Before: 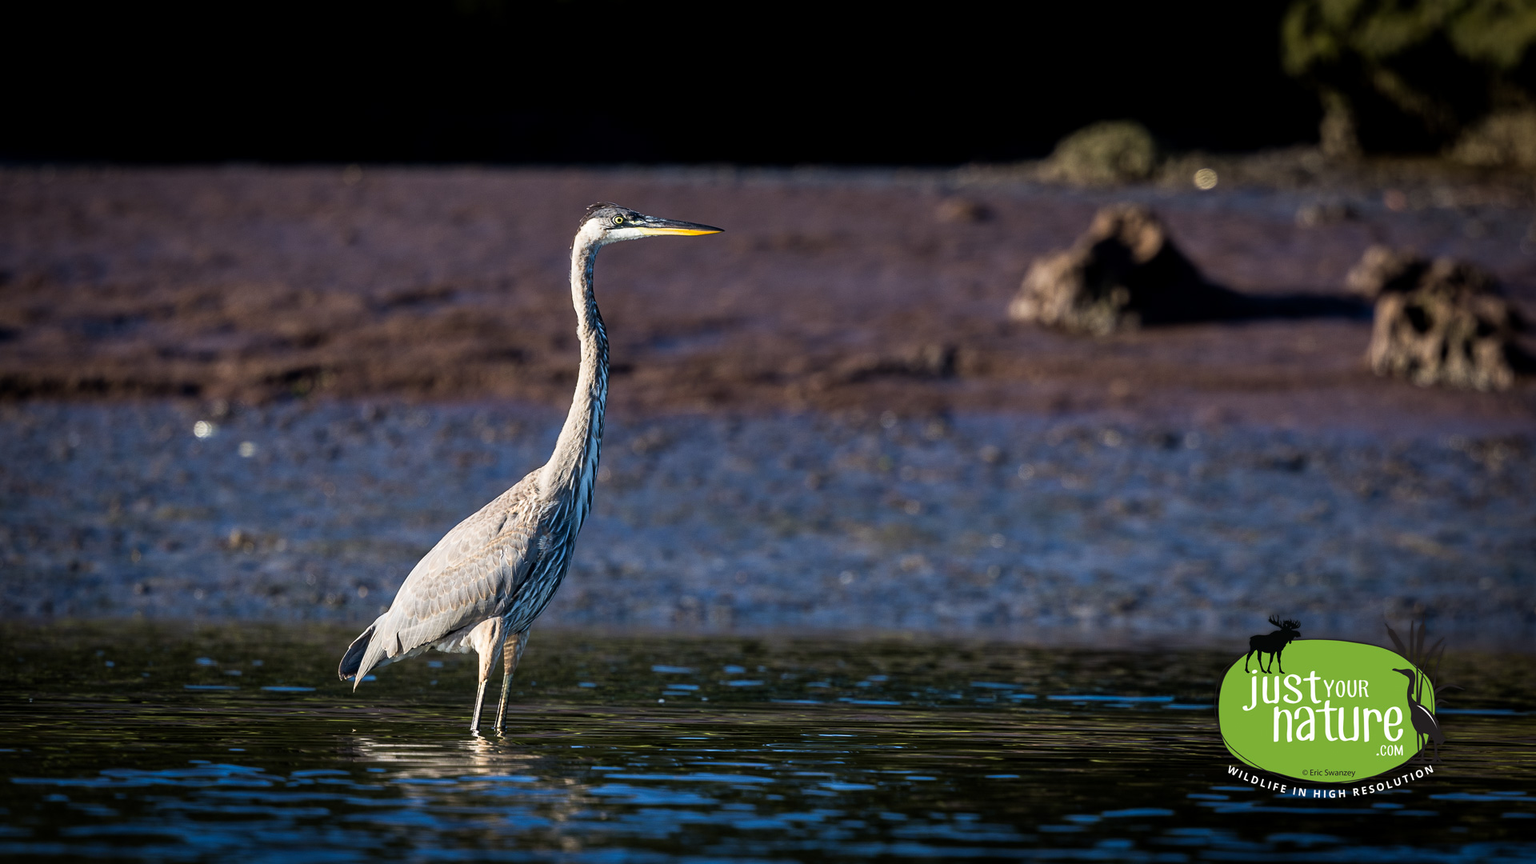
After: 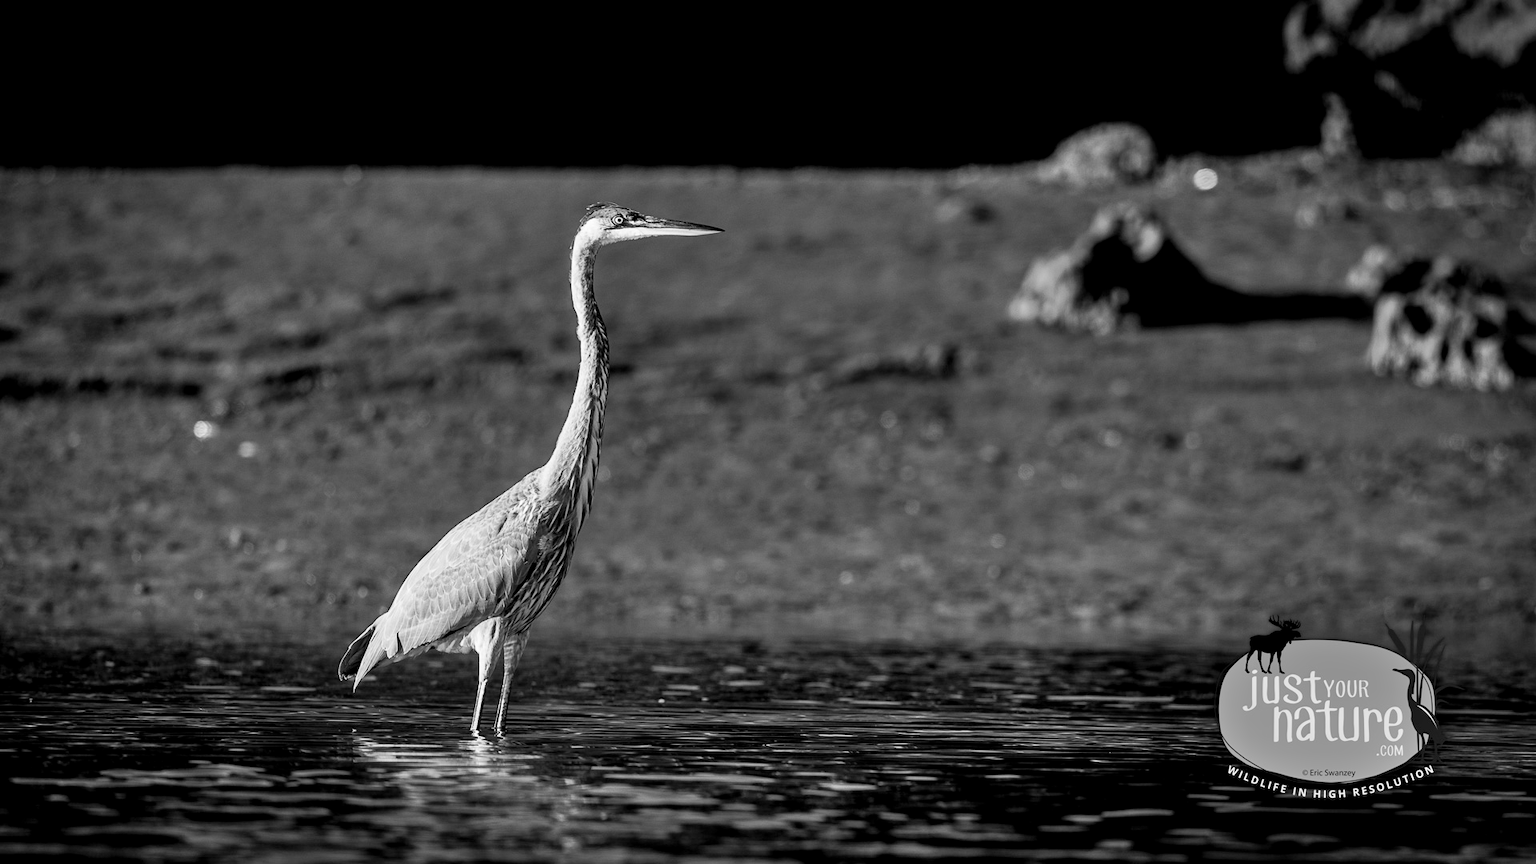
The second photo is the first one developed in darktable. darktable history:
color balance rgb: shadows lift › chroma 2%, shadows lift › hue 217.2°, power › hue 60°, highlights gain › chroma 1%, highlights gain › hue 69.6°, global offset › luminance -0.5%, perceptual saturation grading › global saturation 15%, global vibrance 15%
monochrome: size 1
shadows and highlights: soften with gaussian
